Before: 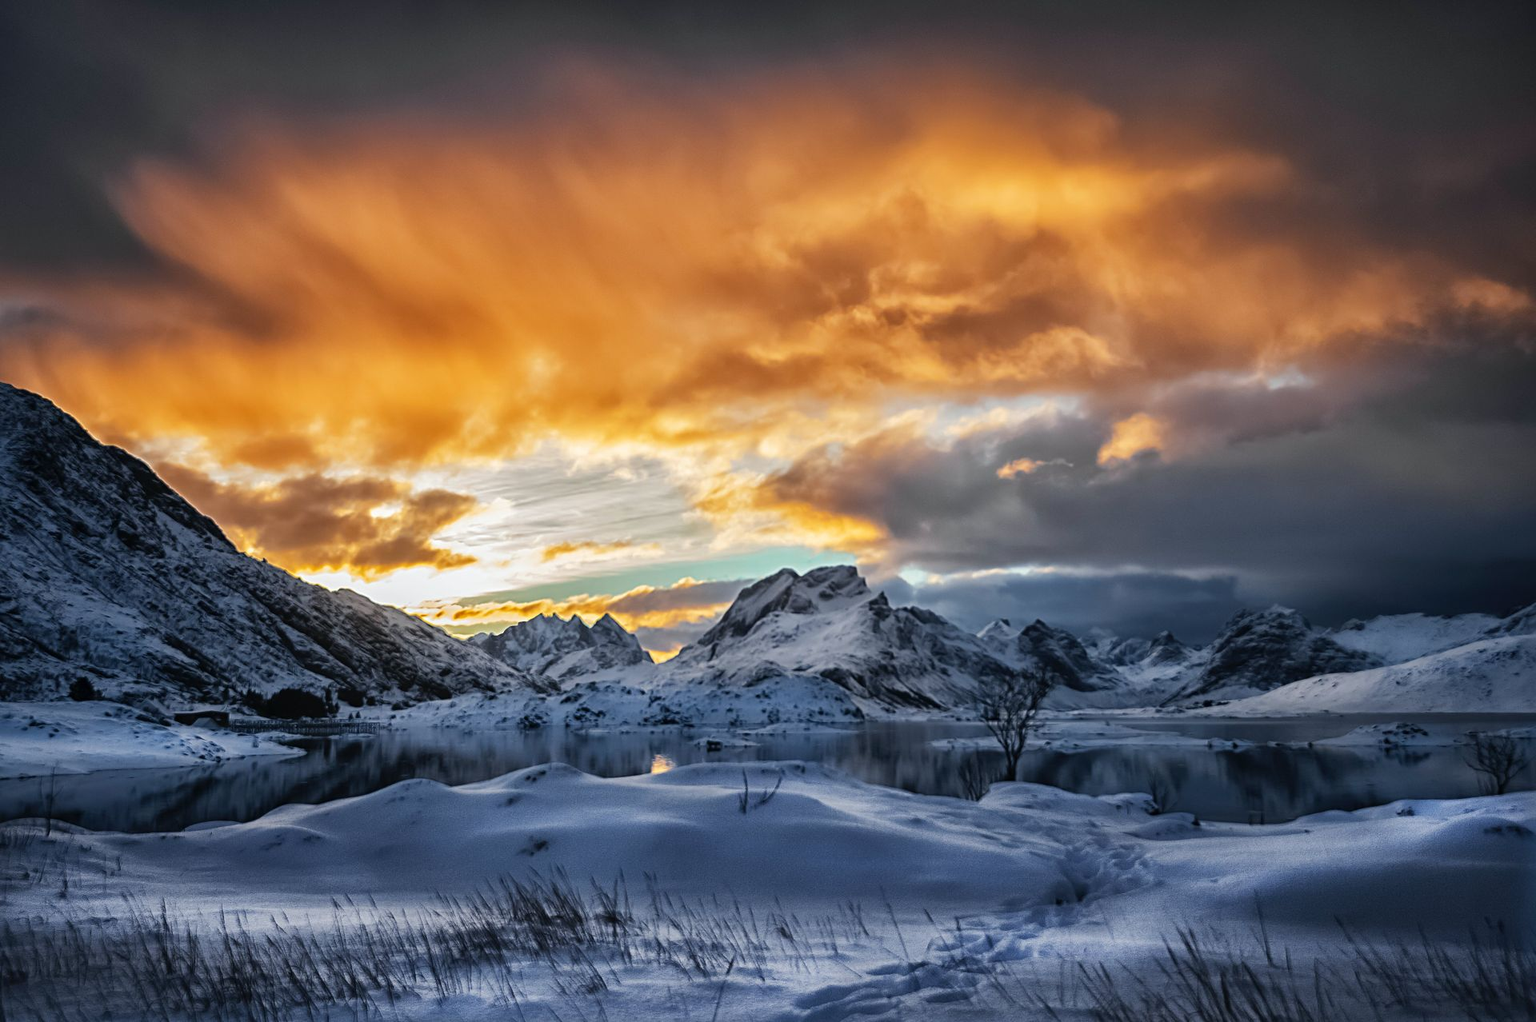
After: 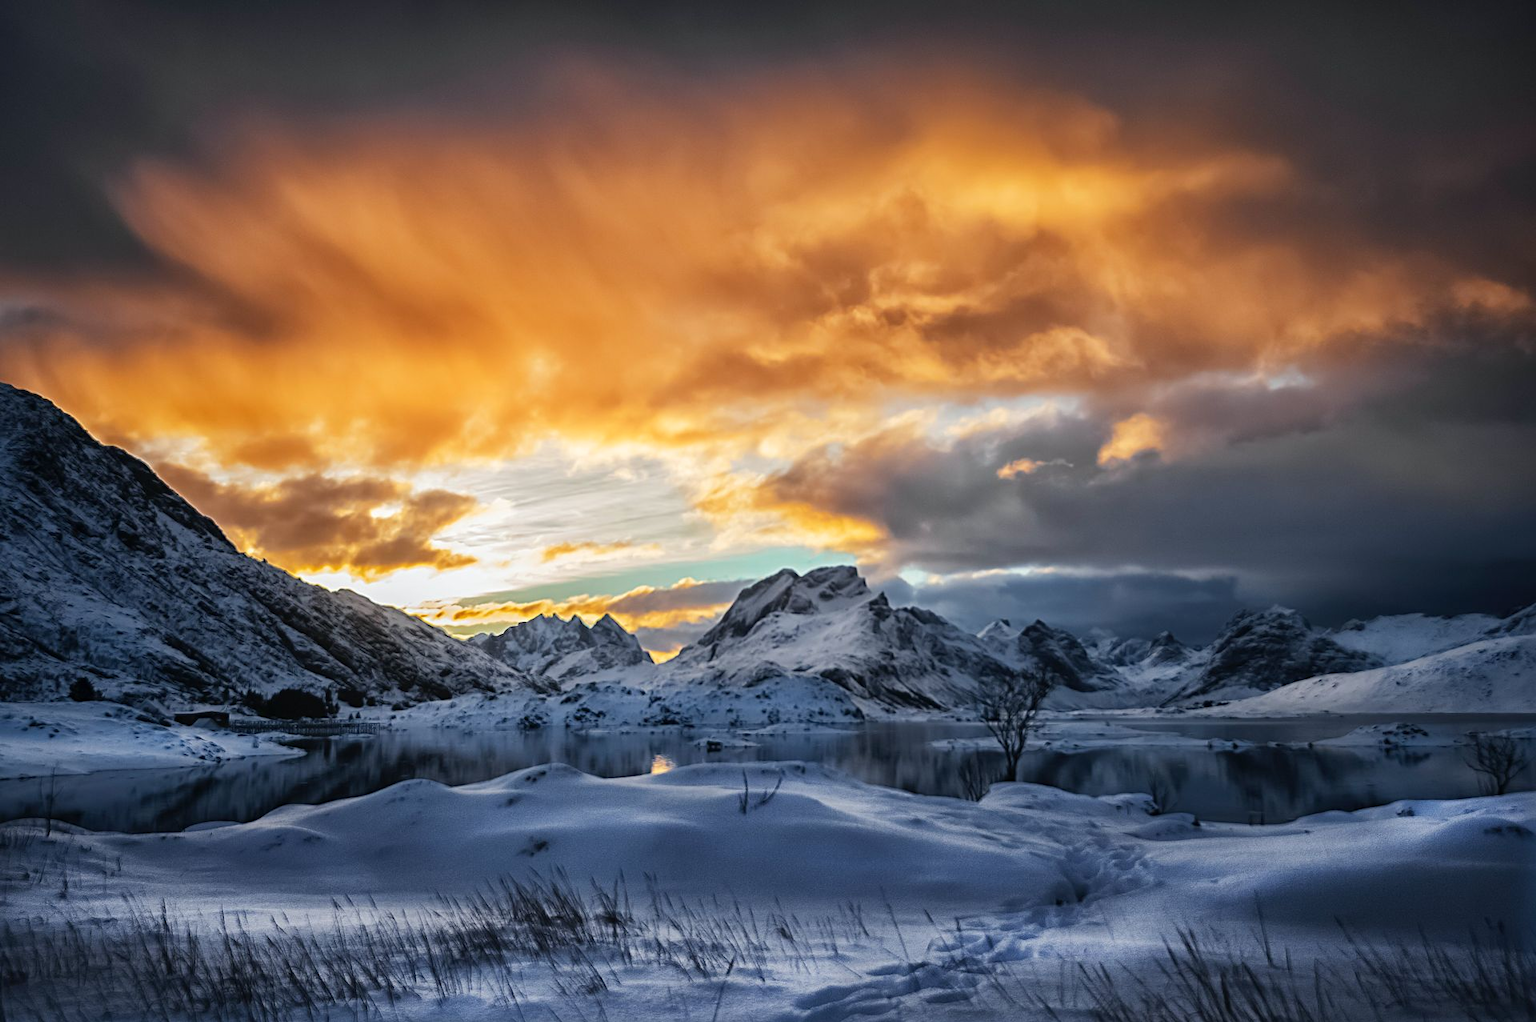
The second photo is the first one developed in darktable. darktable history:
shadows and highlights: shadows -26, highlights 48.94, soften with gaussian
